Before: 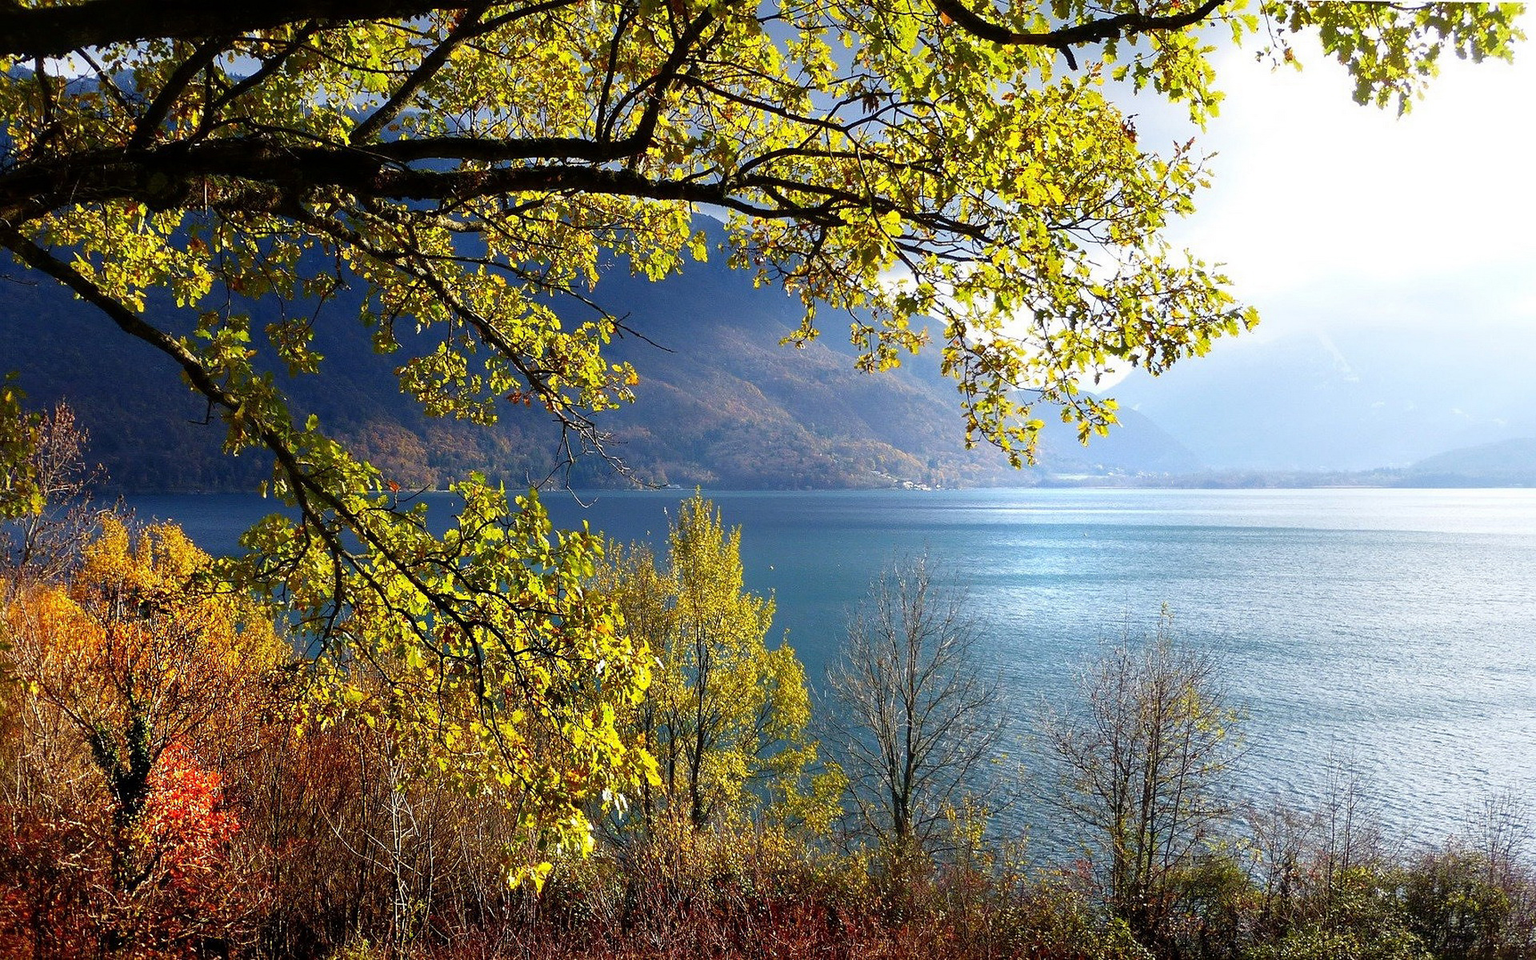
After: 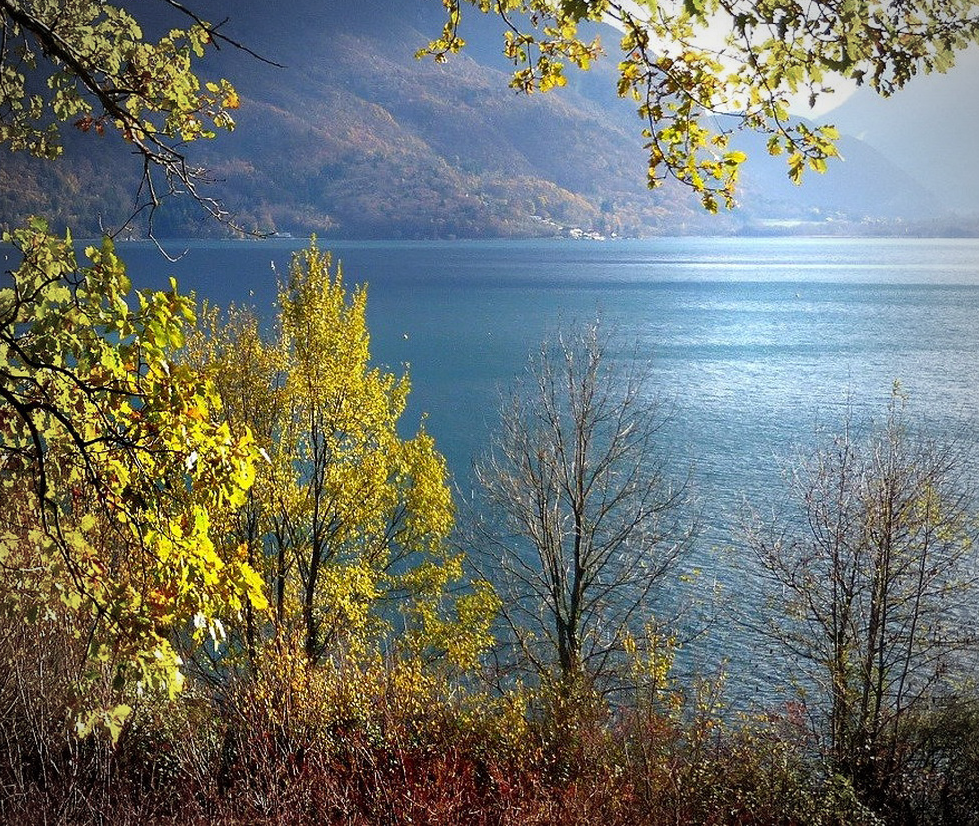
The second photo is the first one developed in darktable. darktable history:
crop and rotate: left 29.16%, top 31.155%, right 19.833%
vignetting: fall-off start 73.9%, unbound false
